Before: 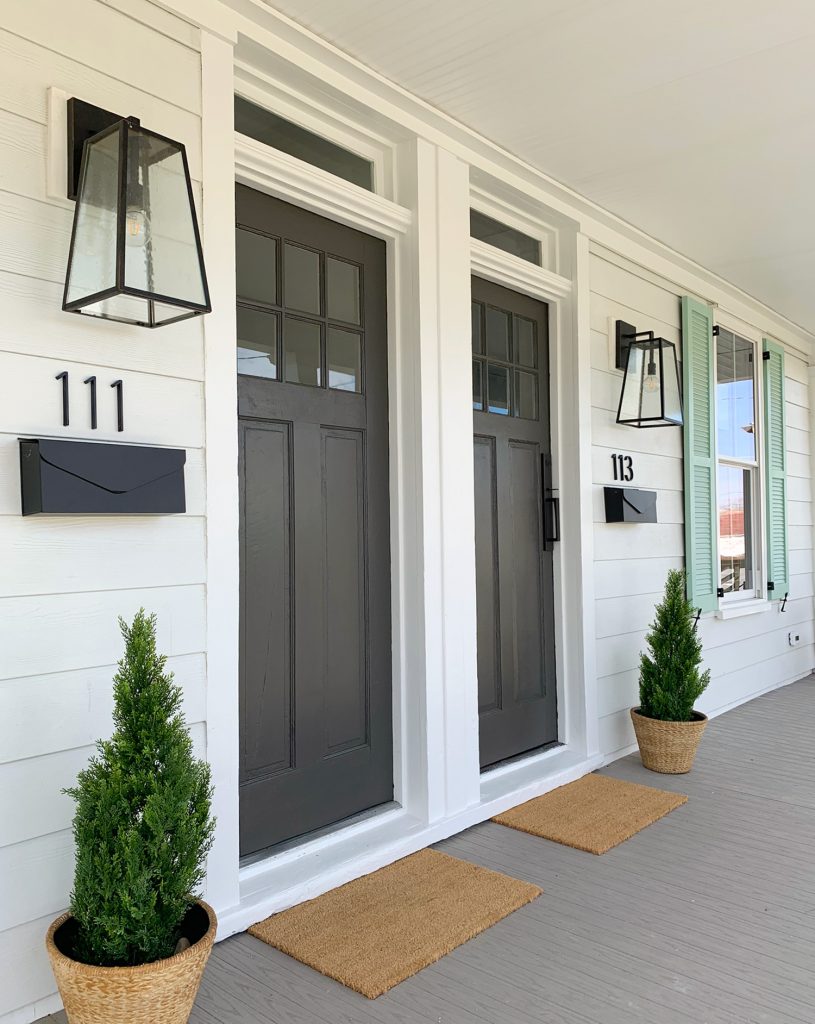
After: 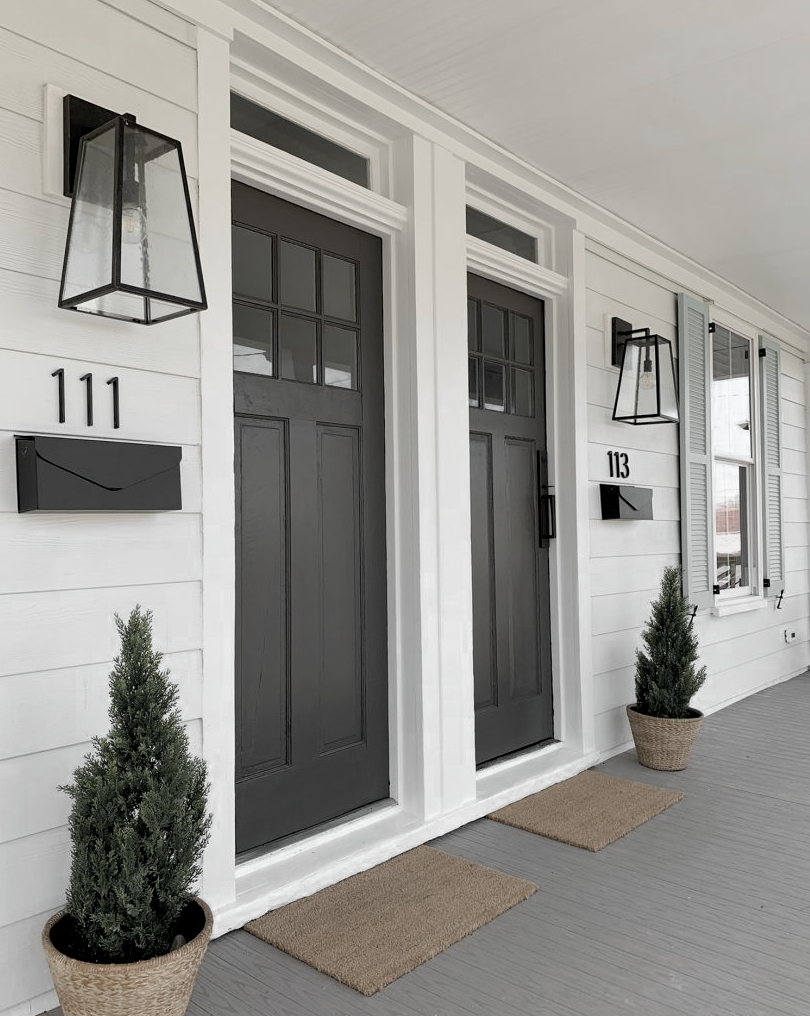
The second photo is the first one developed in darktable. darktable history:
color zones: curves: ch0 [(0, 0.613) (0.01, 0.613) (0.245, 0.448) (0.498, 0.529) (0.642, 0.665) (0.879, 0.777) (0.99, 0.613)]; ch1 [(0, 0.035) (0.121, 0.189) (0.259, 0.197) (0.415, 0.061) (0.589, 0.022) (0.732, 0.022) (0.857, 0.026) (0.991, 0.053)]
crop and rotate: left 0.507%, top 0.369%, bottom 0.363%
exposure: black level correction 0.006, exposure -0.223 EV, compensate exposure bias true, compensate highlight preservation false
tone equalizer: on, module defaults
